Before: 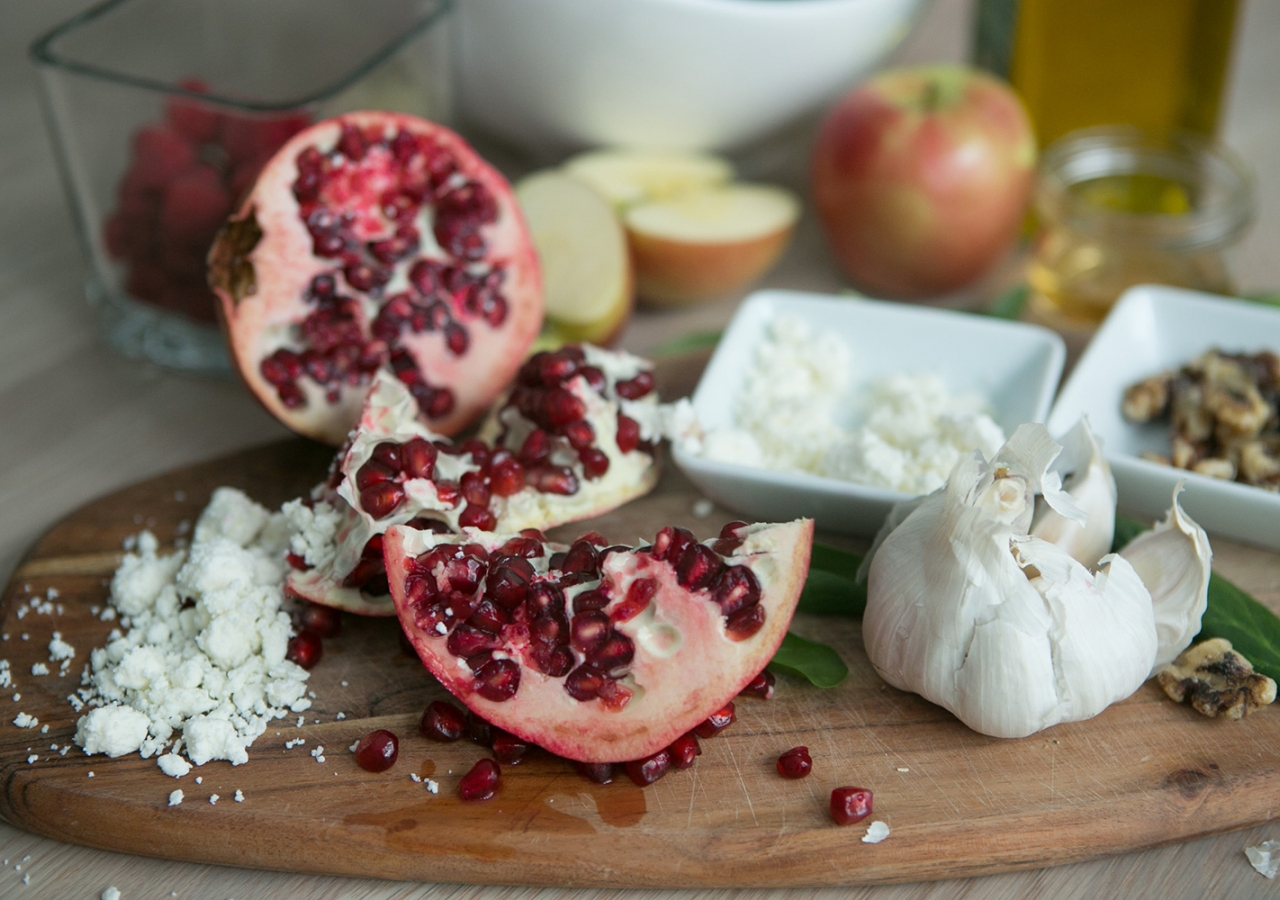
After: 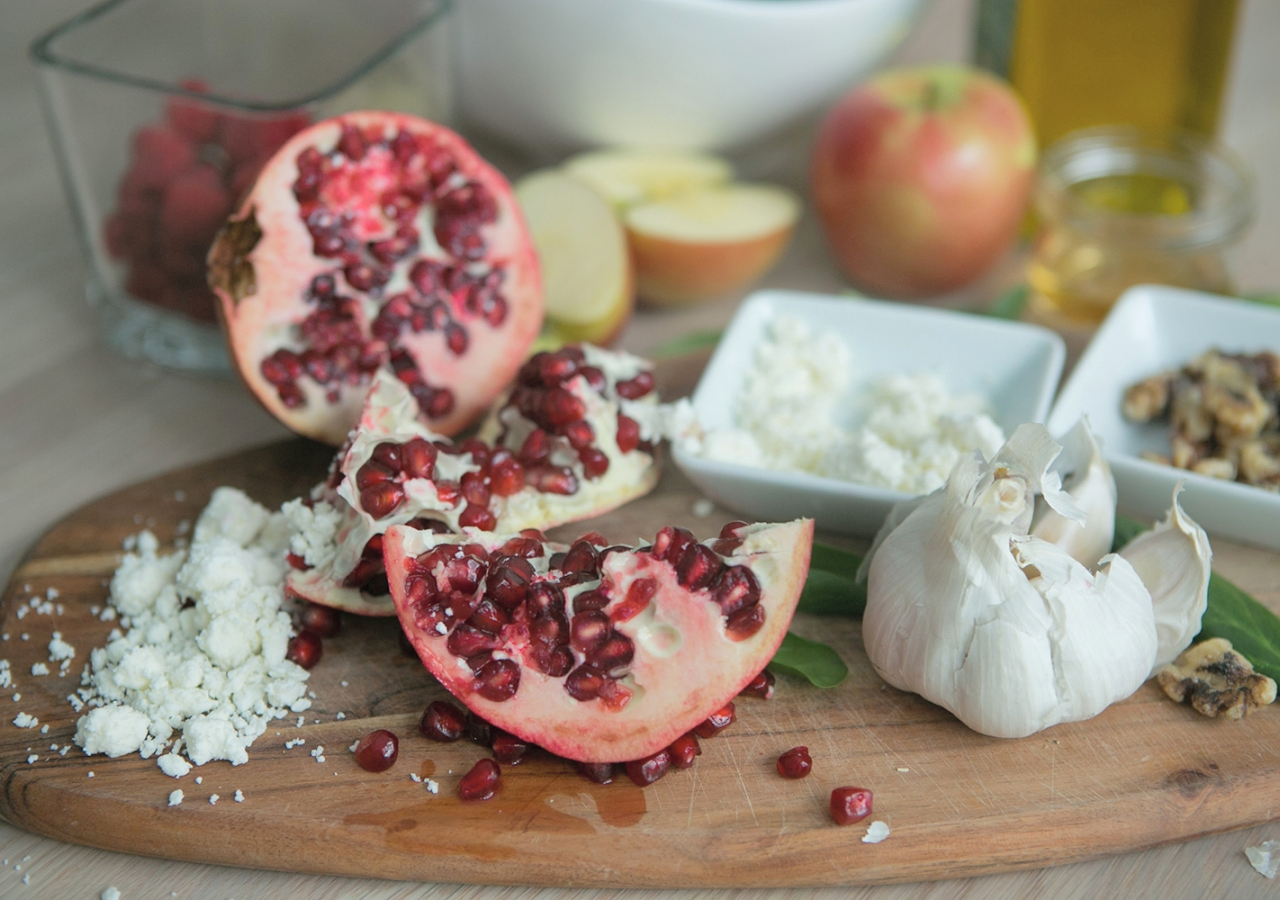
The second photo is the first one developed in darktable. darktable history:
contrast brightness saturation: brightness 0.152
shadows and highlights: shadows 30.07, highlights color adjustment 32.15%
exposure: compensate exposure bias true, compensate highlight preservation false
